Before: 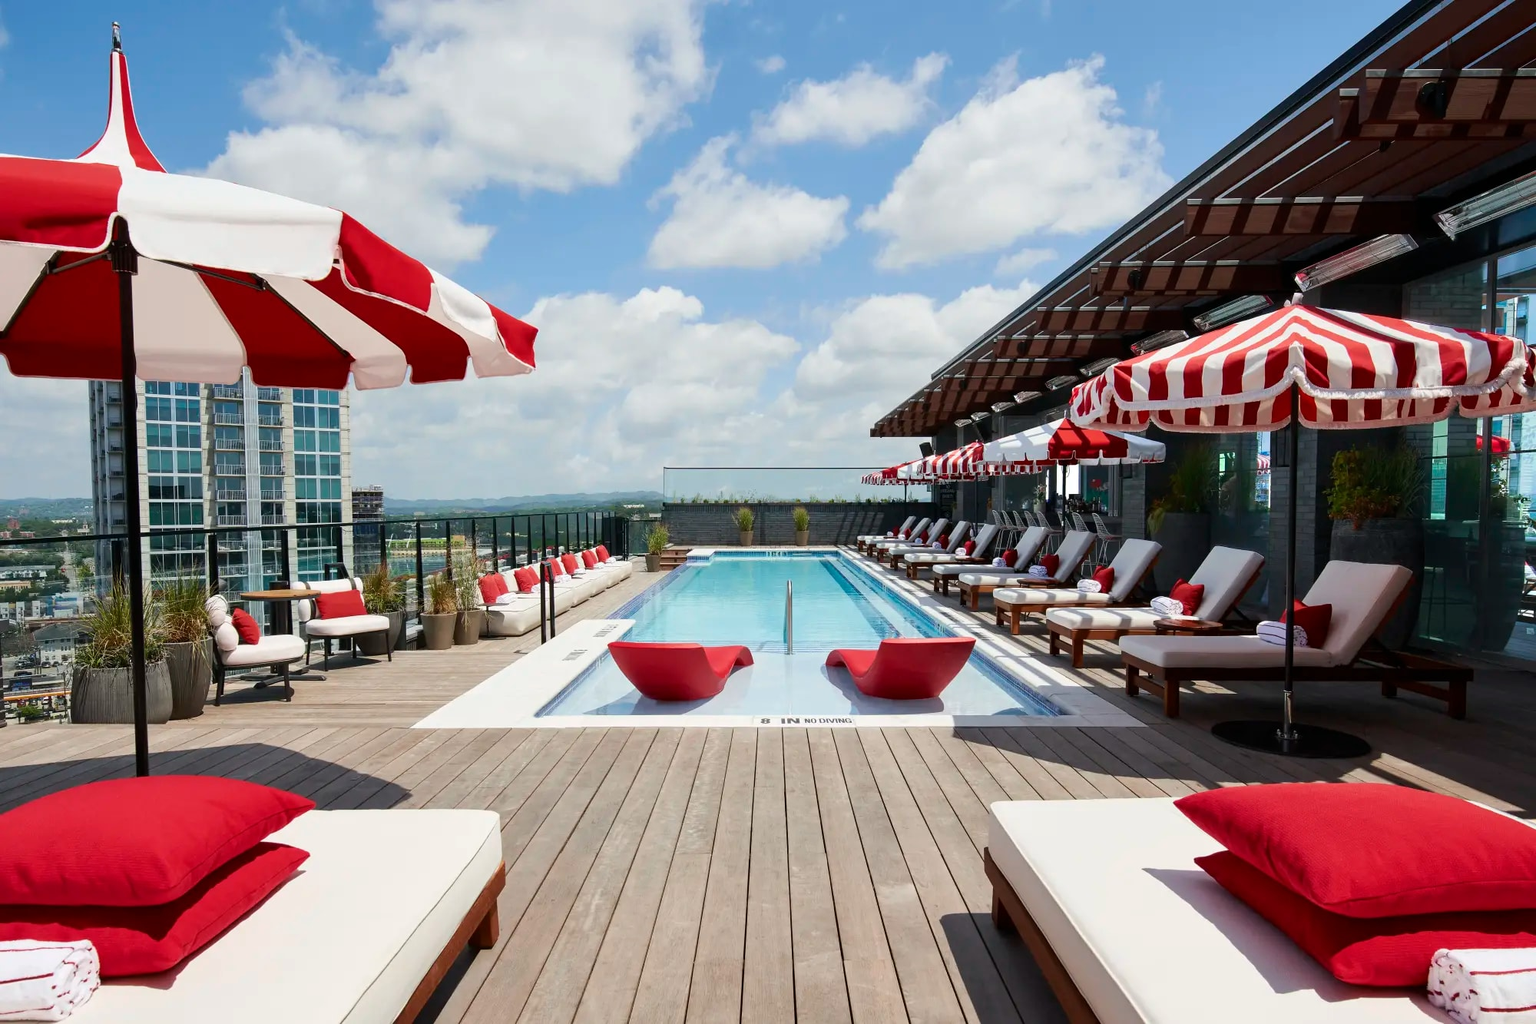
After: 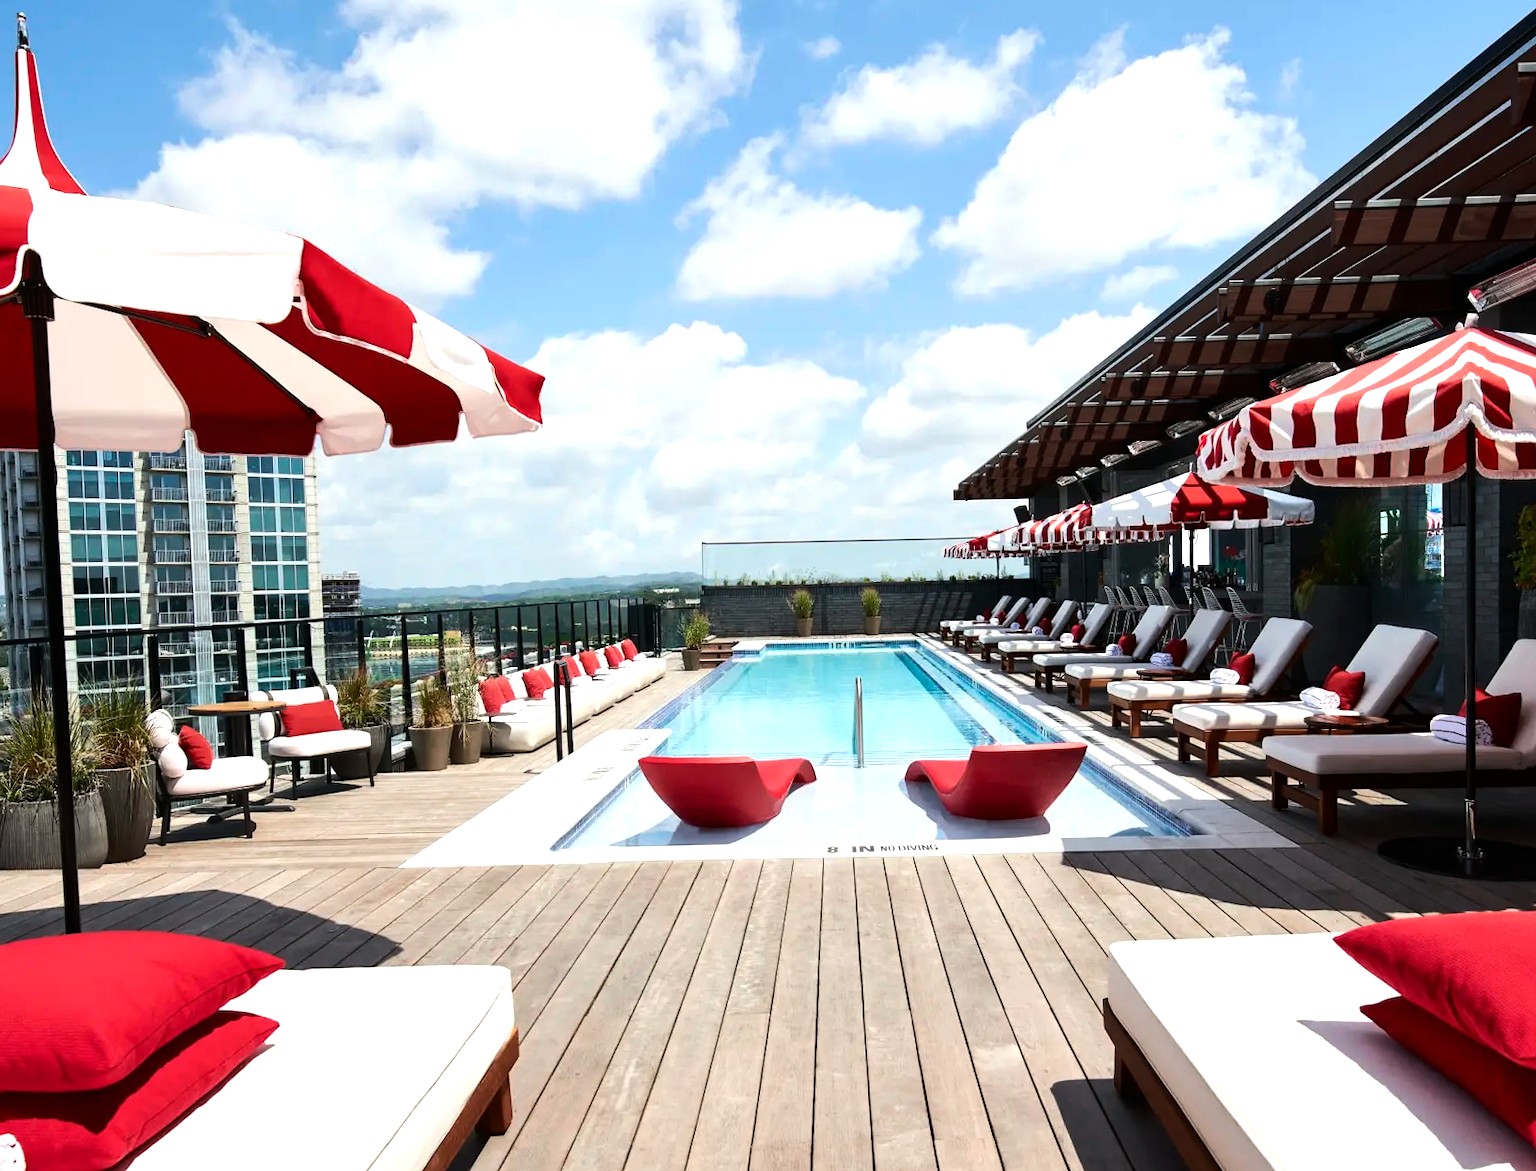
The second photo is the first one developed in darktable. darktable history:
crop and rotate: angle 1.19°, left 4.412%, top 1.075%, right 11.157%, bottom 2.386%
tone equalizer: -8 EV -0.721 EV, -7 EV -0.701 EV, -6 EV -0.592 EV, -5 EV -0.417 EV, -3 EV 0.384 EV, -2 EV 0.6 EV, -1 EV 0.687 EV, +0 EV 0.768 EV, edges refinement/feathering 500, mask exposure compensation -1.57 EV, preserve details no
